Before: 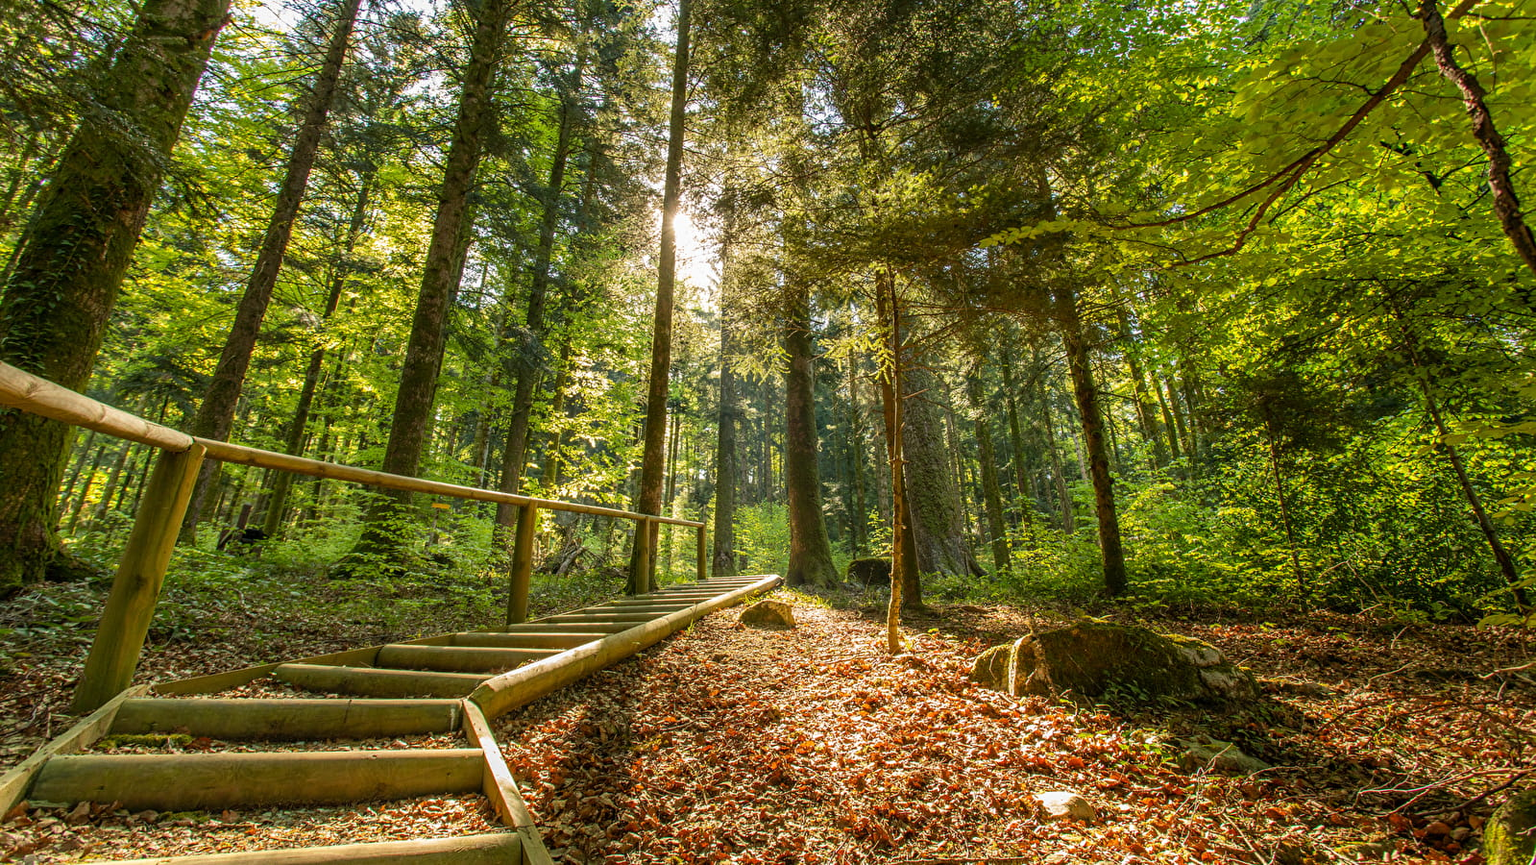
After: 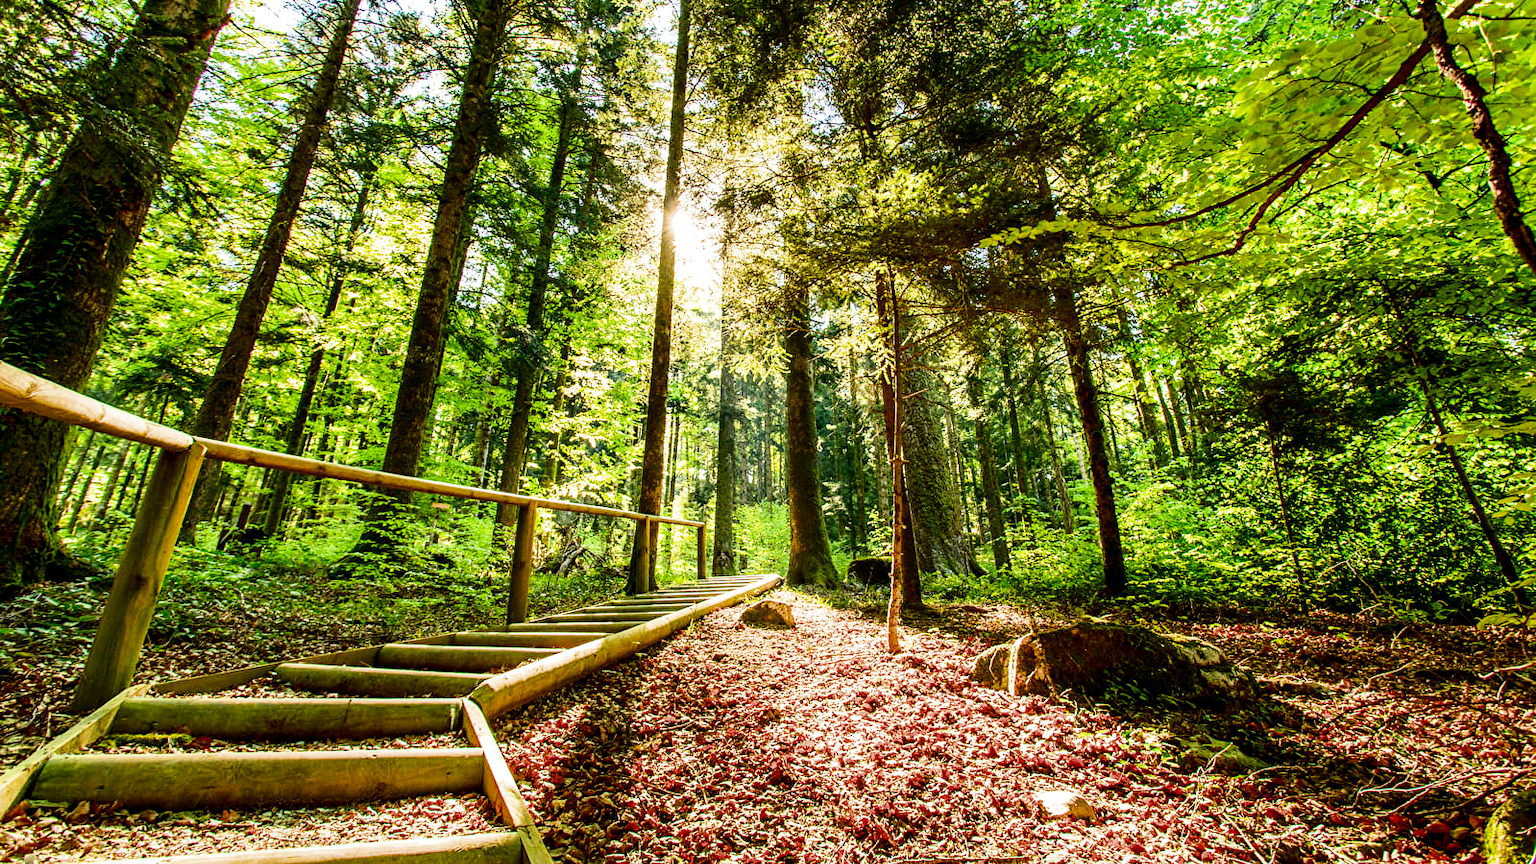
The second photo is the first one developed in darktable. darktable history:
exposure: black level correction 0.001, exposure 1.646 EV, compensate exposure bias true, compensate highlight preservation false
filmic rgb: black relative exposure -5 EV, hardness 2.88, contrast 1.3
white balance: red 0.978, blue 0.999
contrast brightness saturation: contrast 0.09, brightness -0.59, saturation 0.17
